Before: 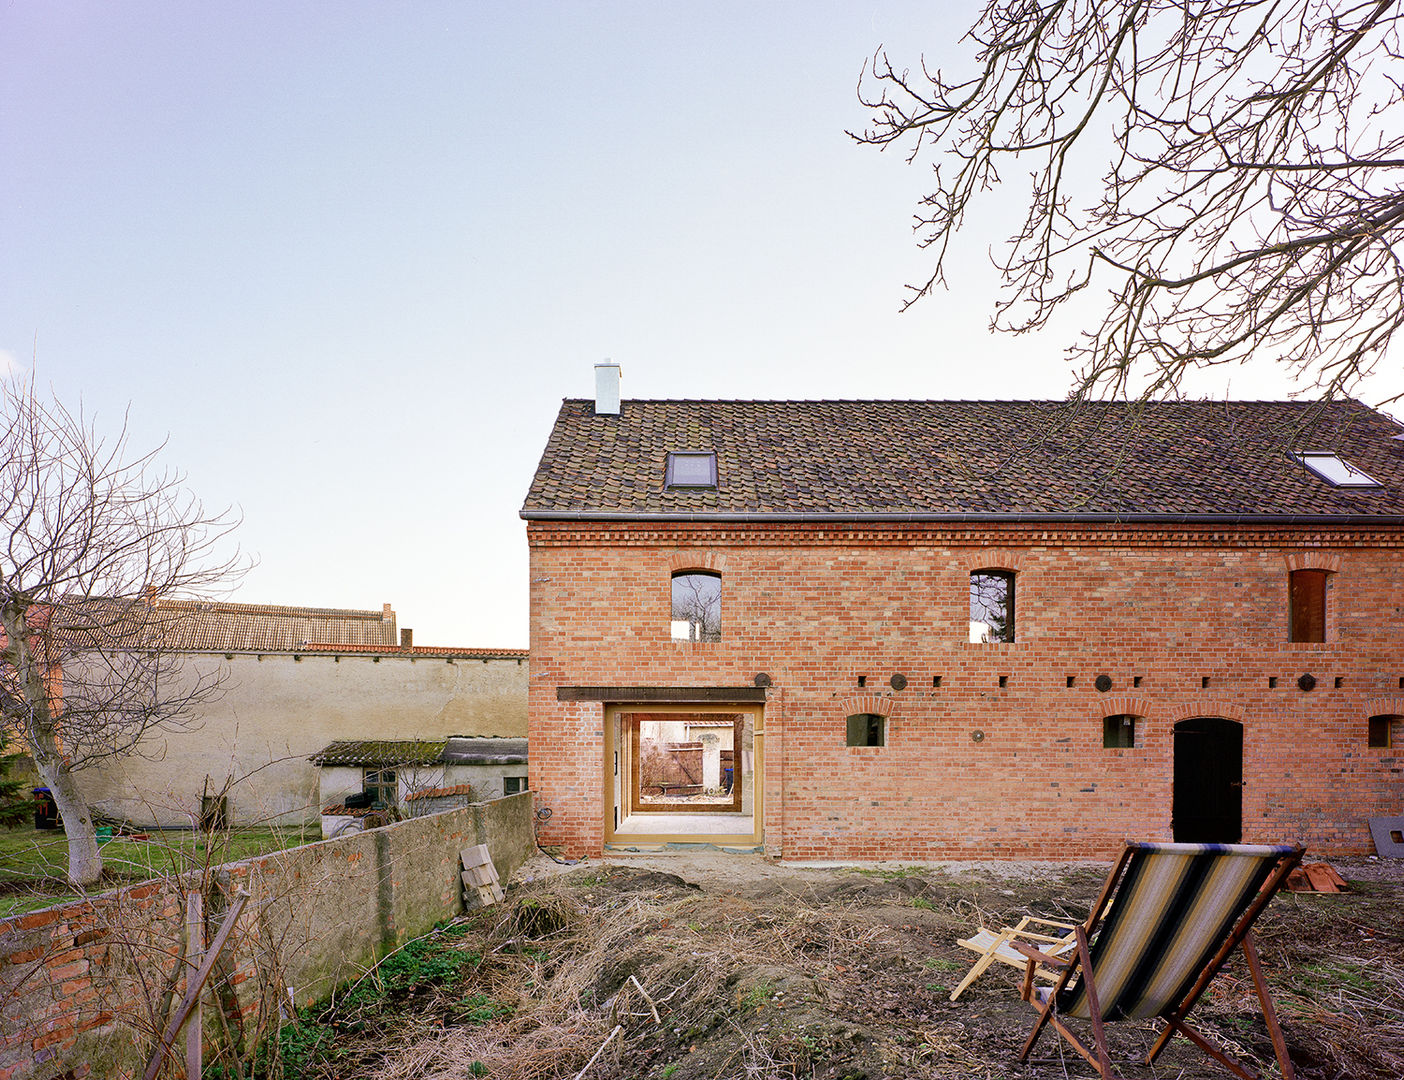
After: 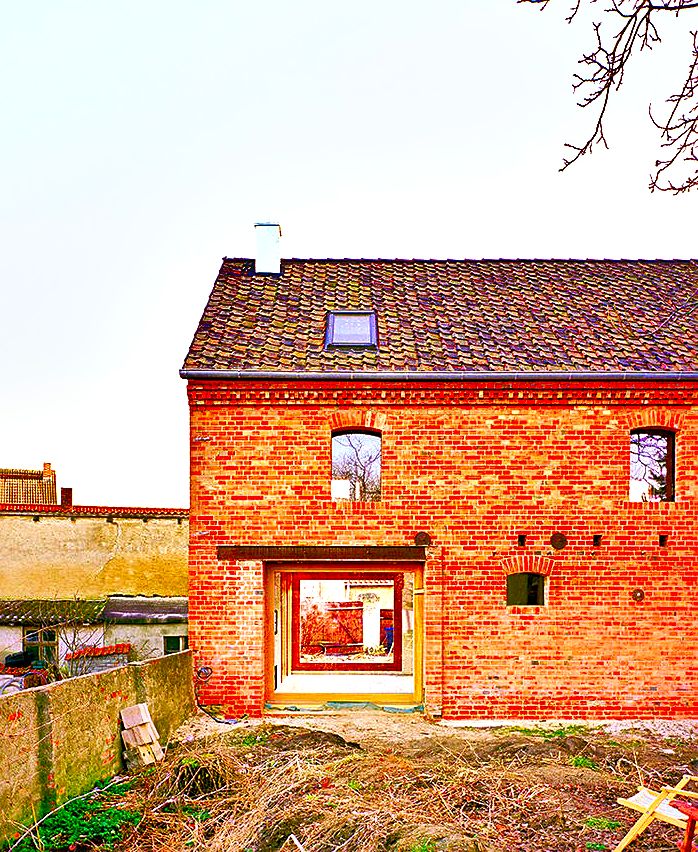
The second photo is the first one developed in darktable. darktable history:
exposure: exposure 0.647 EV, compensate highlight preservation false
sharpen: on, module defaults
crop and rotate: angle 0.019°, left 24.253%, top 13.074%, right 25.972%, bottom 7.95%
local contrast: mode bilateral grid, contrast 20, coarseness 50, detail 173%, midtone range 0.2
shadows and highlights: soften with gaussian
color balance rgb: linear chroma grading › global chroma 16.662%, perceptual saturation grading › global saturation 20%, perceptual saturation grading › highlights -48.981%, perceptual saturation grading › shadows 25.724%
color correction: highlights b* -0.057, saturation 2.96
